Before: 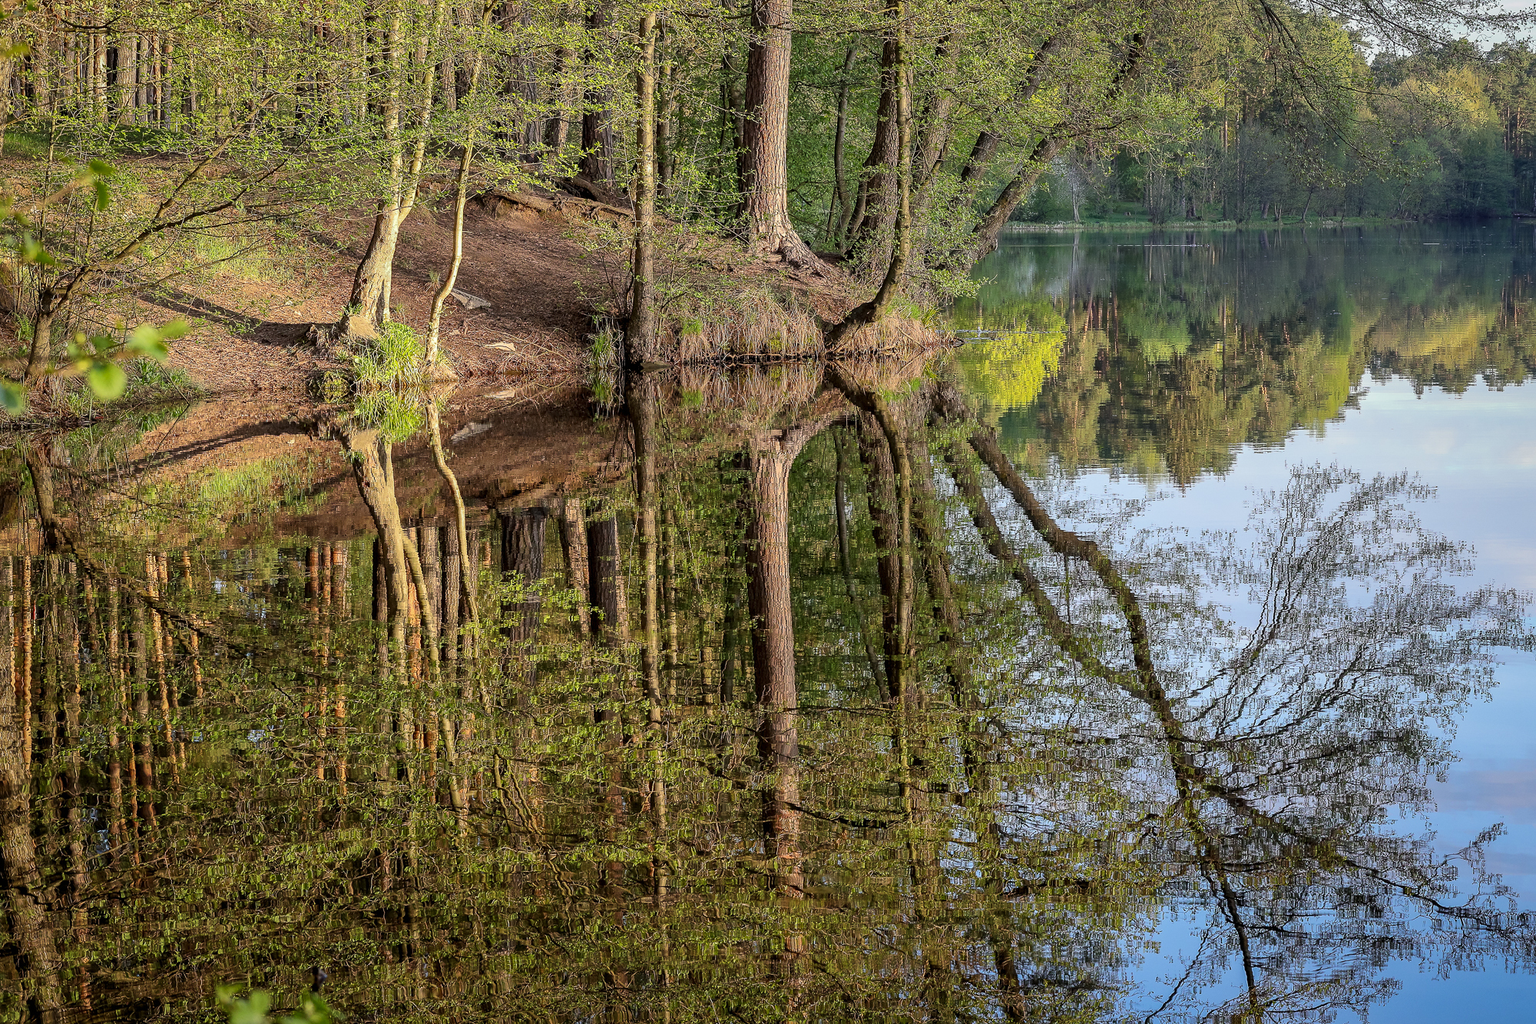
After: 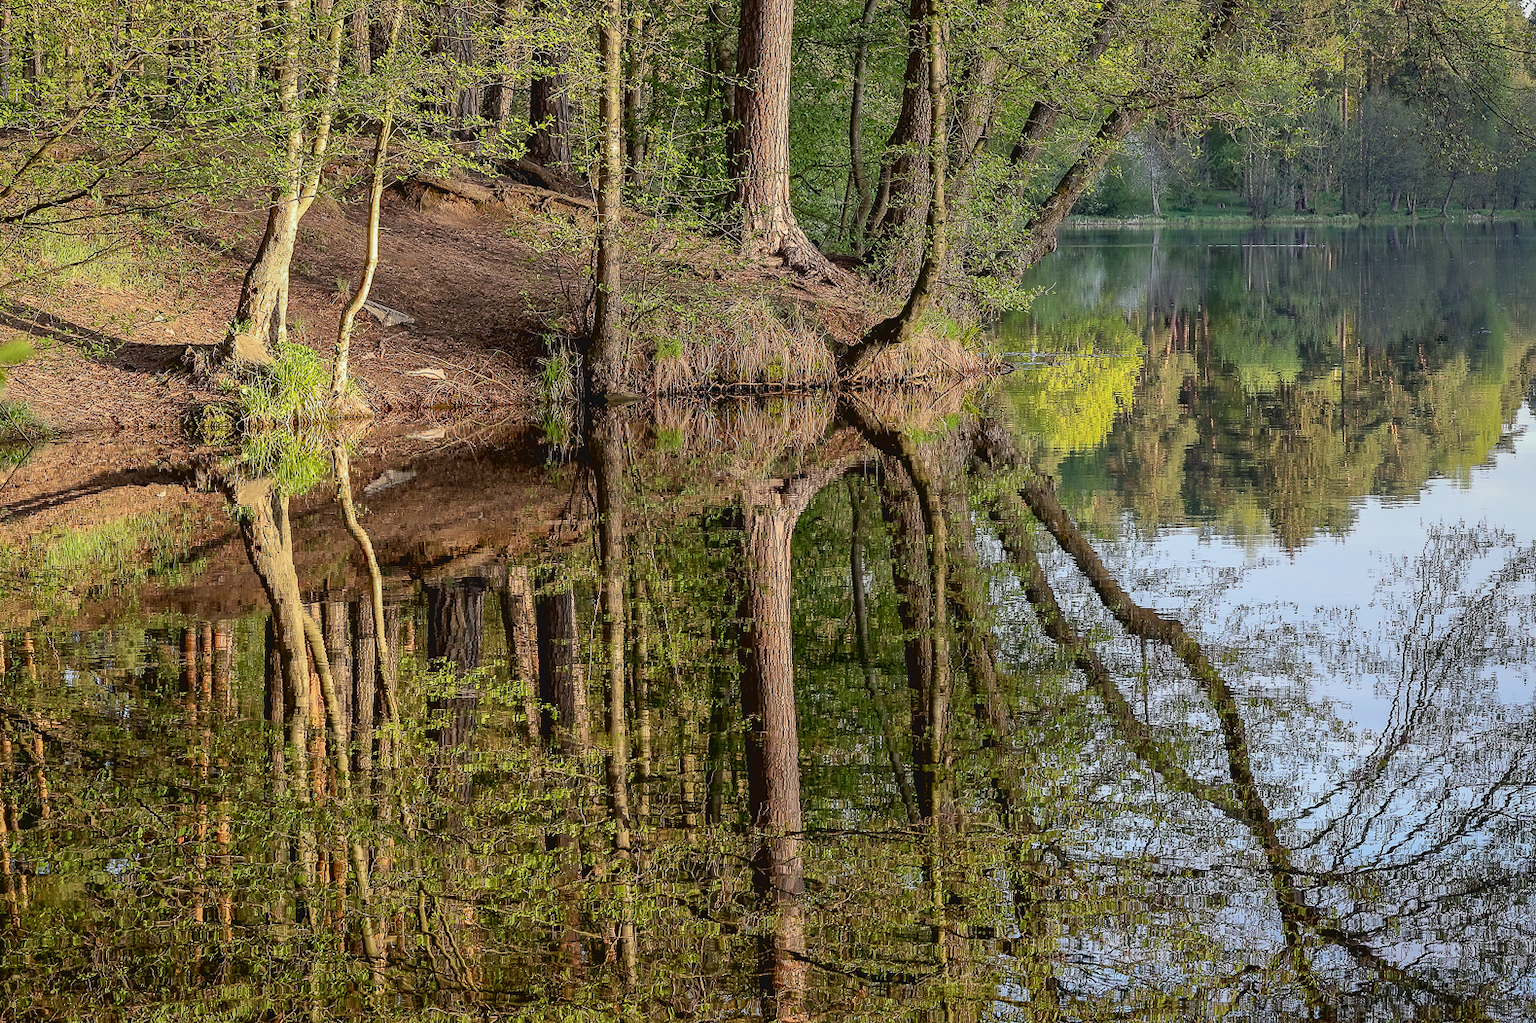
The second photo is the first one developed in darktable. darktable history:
exposure: black level correction 0.009, exposure 0.111 EV, compensate highlight preservation false
contrast brightness saturation: contrast -0.099, saturation -0.091
crop and rotate: left 10.685%, top 5.082%, right 10.322%, bottom 15.982%
